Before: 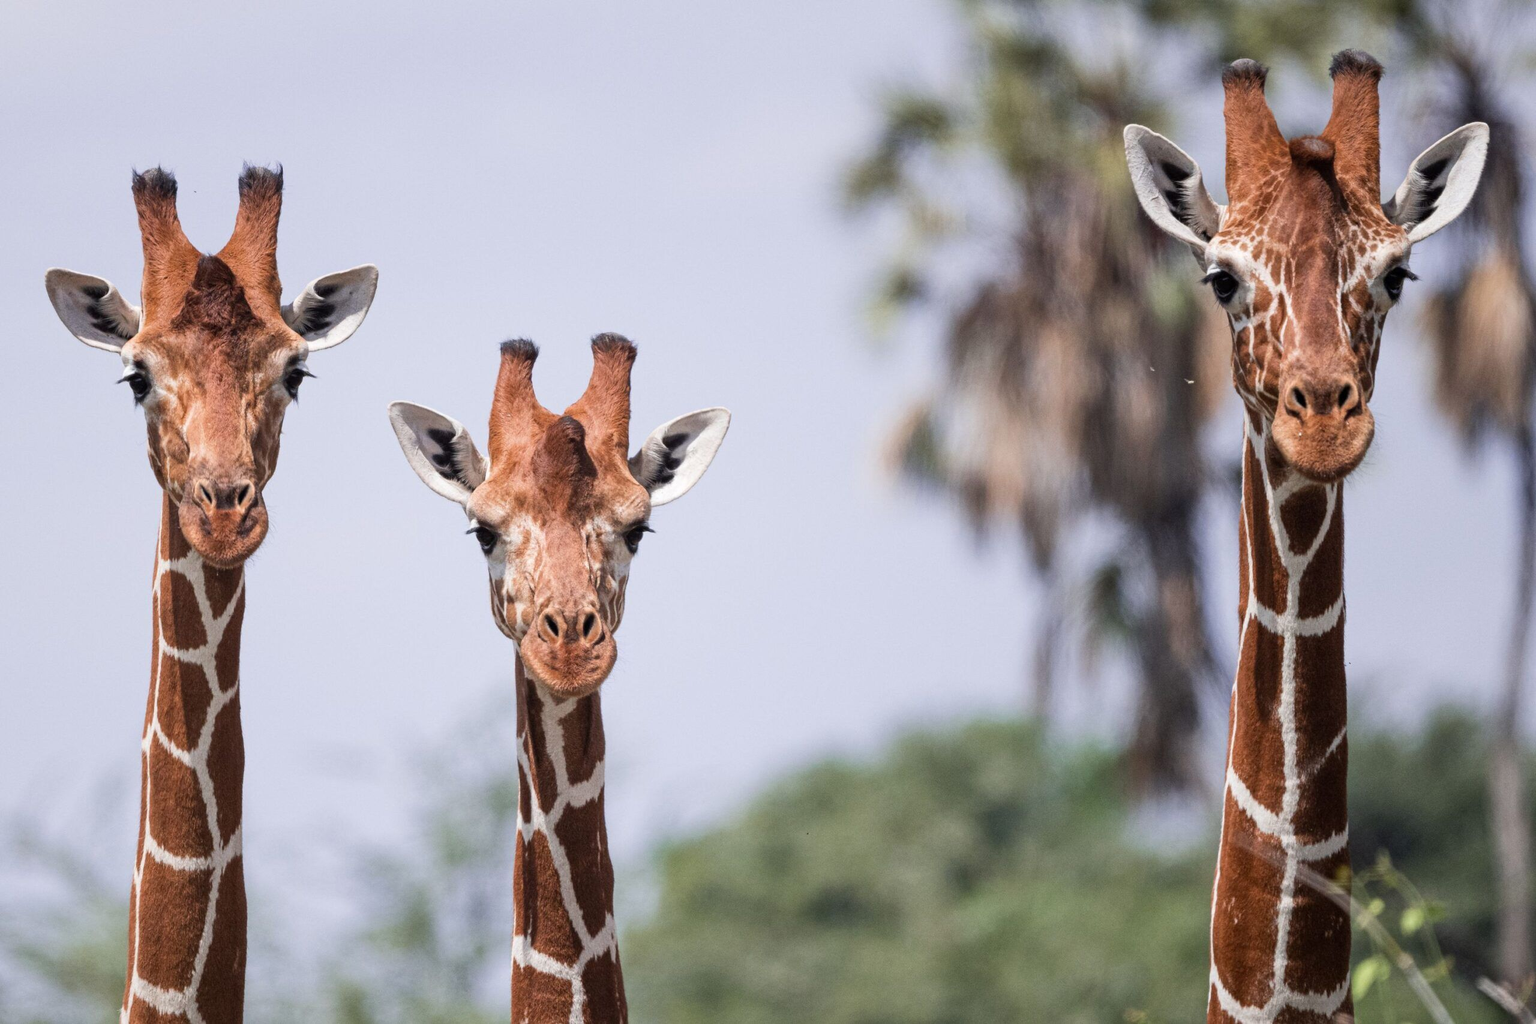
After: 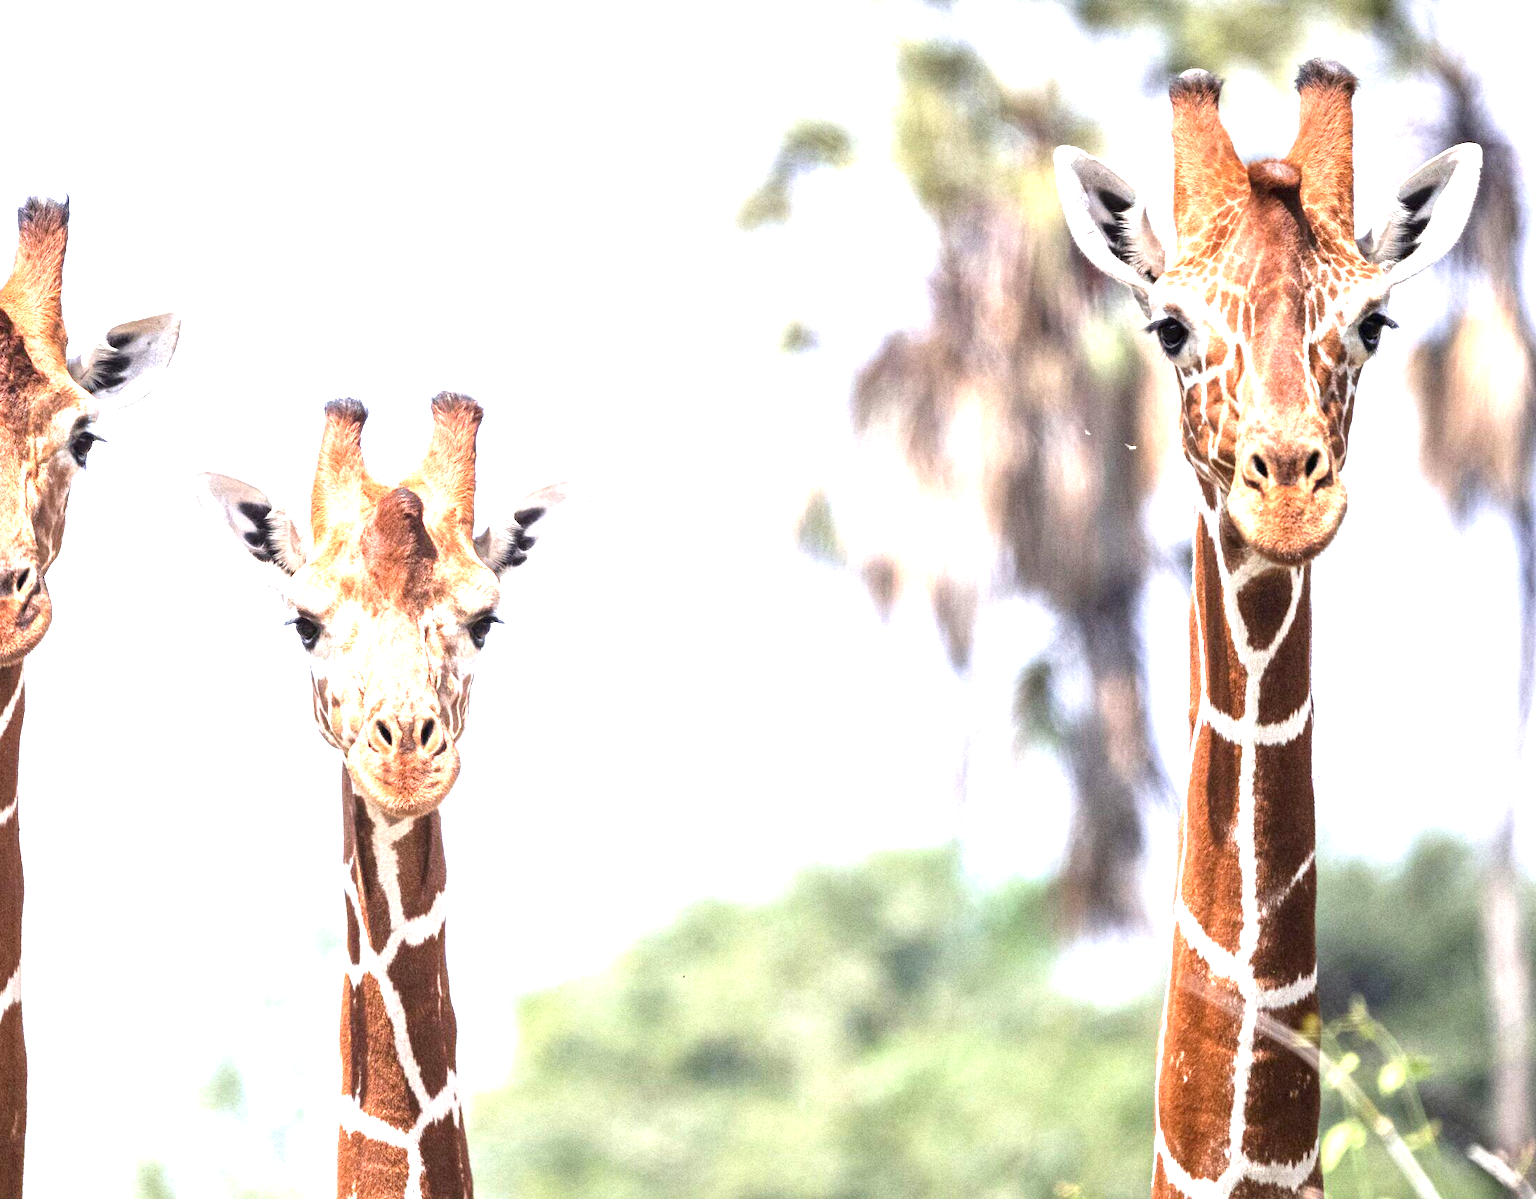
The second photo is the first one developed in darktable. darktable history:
crop and rotate: left 14.584%
exposure: black level correction 0, exposure 2 EV, compensate highlight preservation false
grain: coarseness 0.09 ISO
